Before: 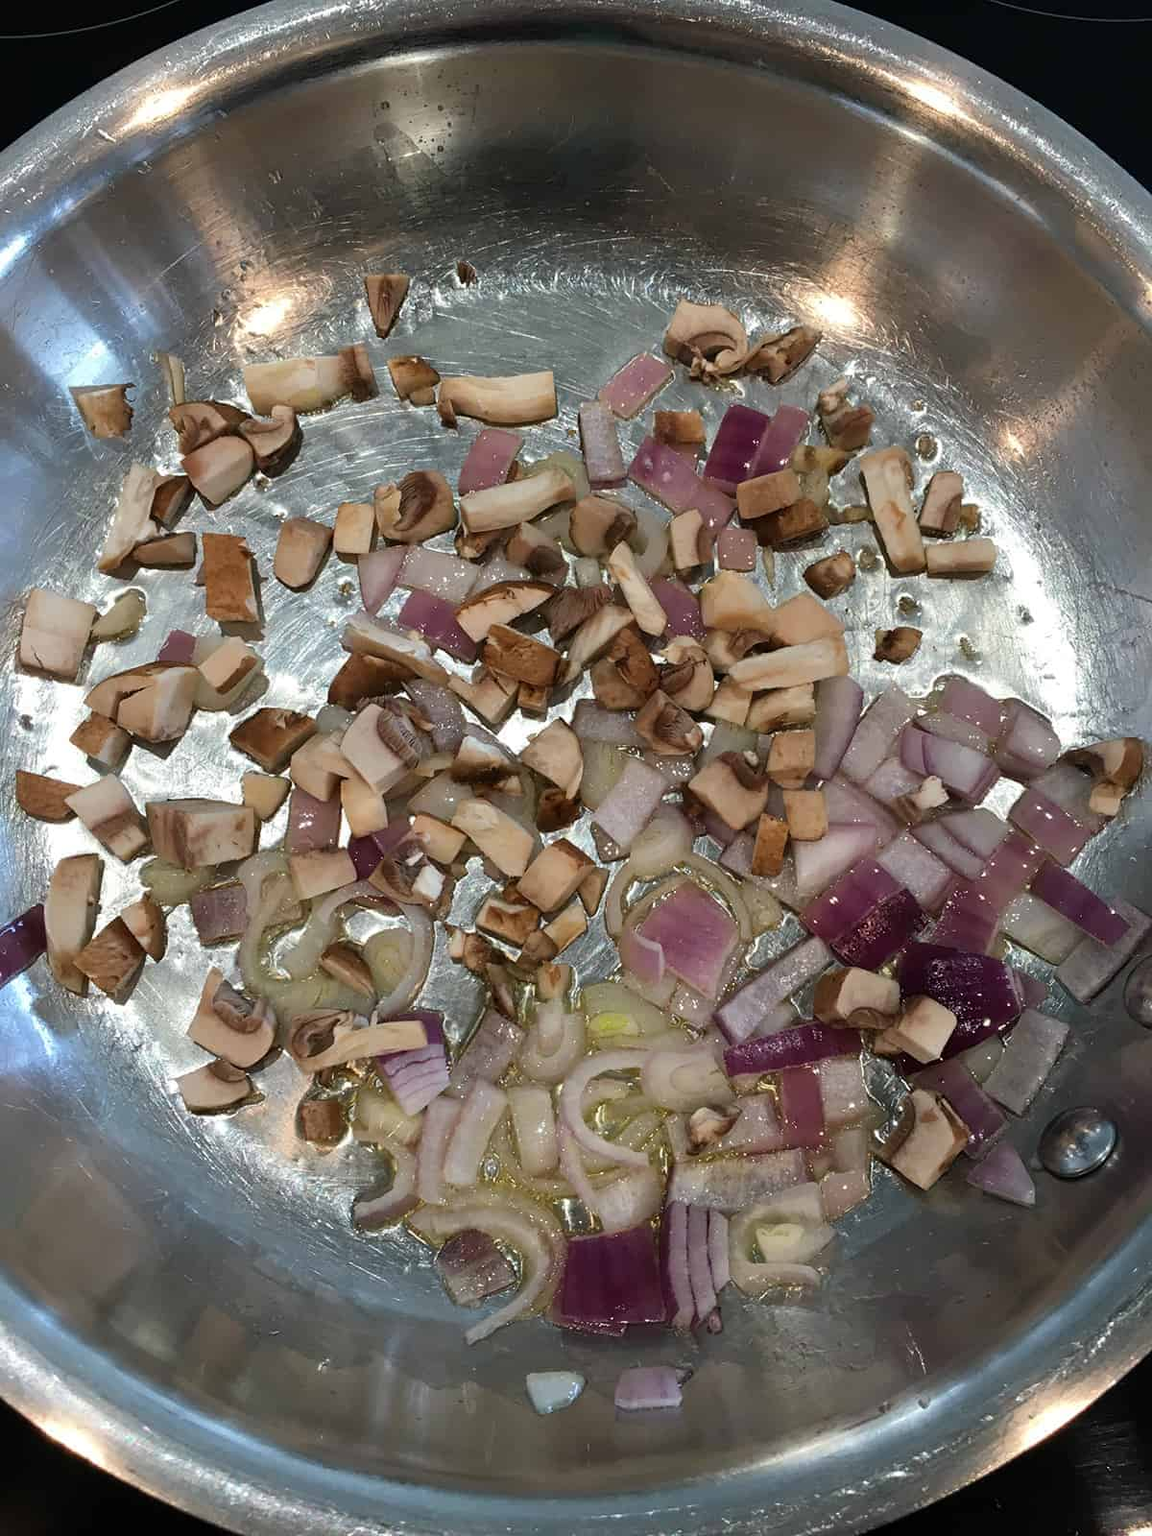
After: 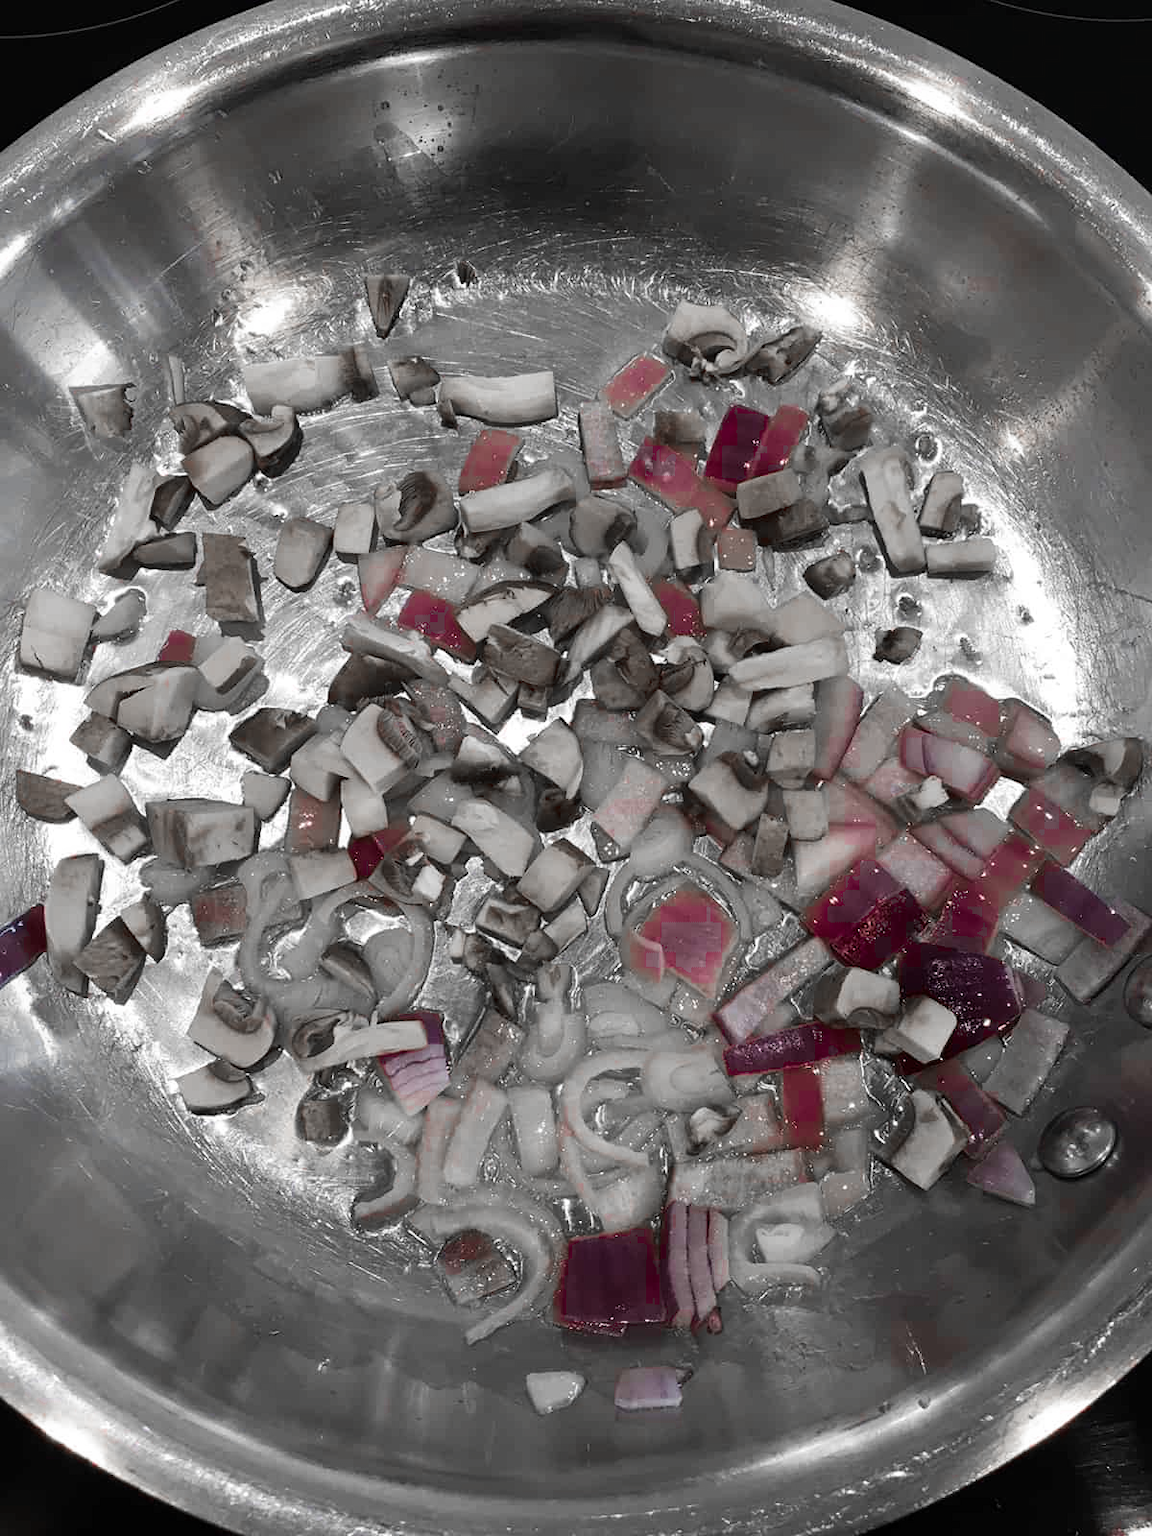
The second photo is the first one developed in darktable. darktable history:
contrast brightness saturation: contrast 0.1, saturation -0.36
color zones: curves: ch0 [(0, 0.278) (0.143, 0.5) (0.286, 0.5) (0.429, 0.5) (0.571, 0.5) (0.714, 0.5) (0.857, 0.5) (1, 0.5)]; ch1 [(0, 1) (0.143, 0.165) (0.286, 0) (0.429, 0) (0.571, 0) (0.714, 0) (0.857, 0.5) (1, 0.5)]; ch2 [(0, 0.508) (0.143, 0.5) (0.286, 0.5) (0.429, 0.5) (0.571, 0.5) (0.714, 0.5) (0.857, 0.5) (1, 0.5)]
velvia: strength 30%
